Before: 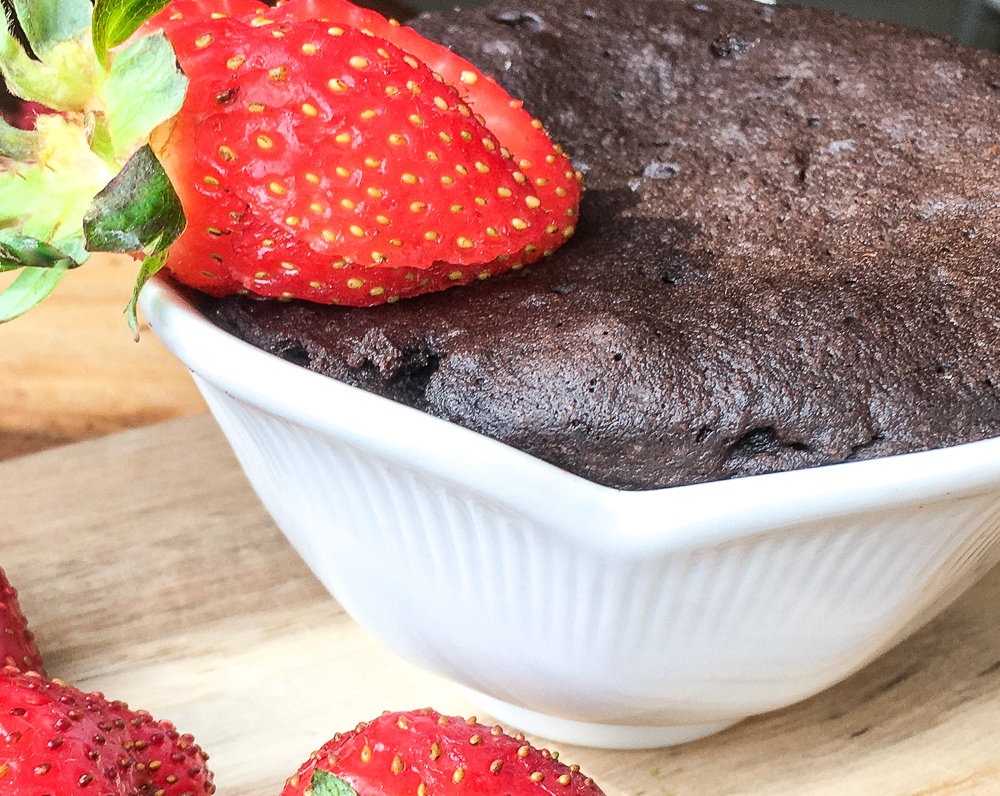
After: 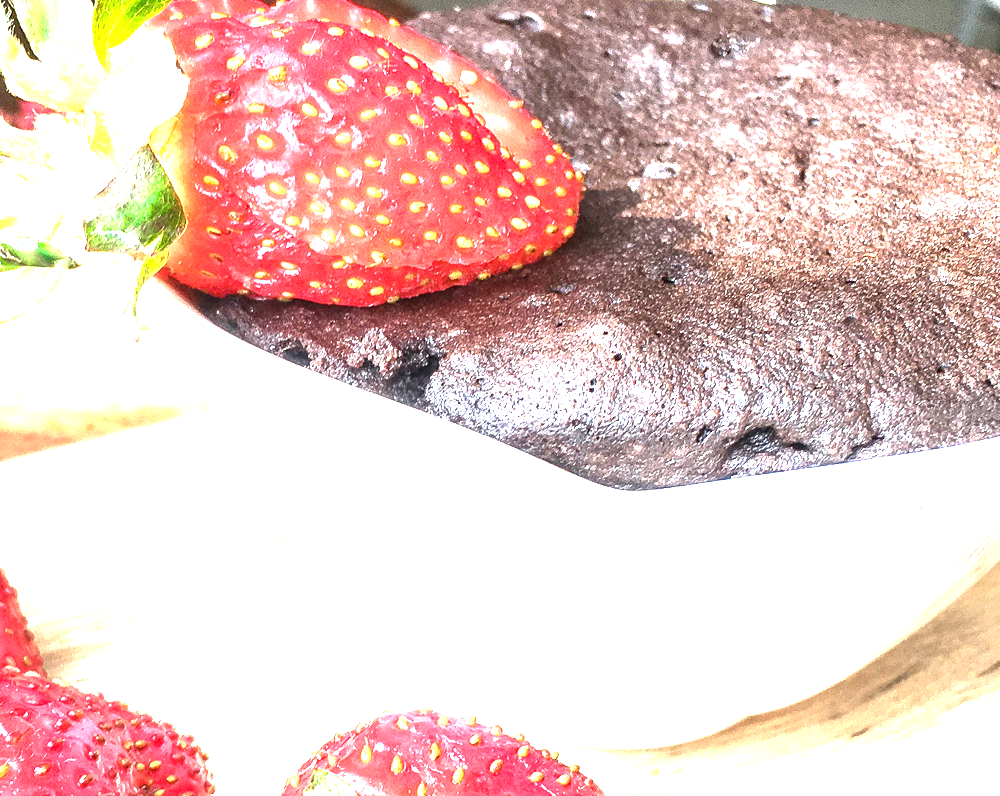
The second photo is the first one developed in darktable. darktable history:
exposure: black level correction 0, exposure 2.09 EV, compensate highlight preservation false
tone equalizer: edges refinement/feathering 500, mask exposure compensation -1.57 EV, preserve details no
